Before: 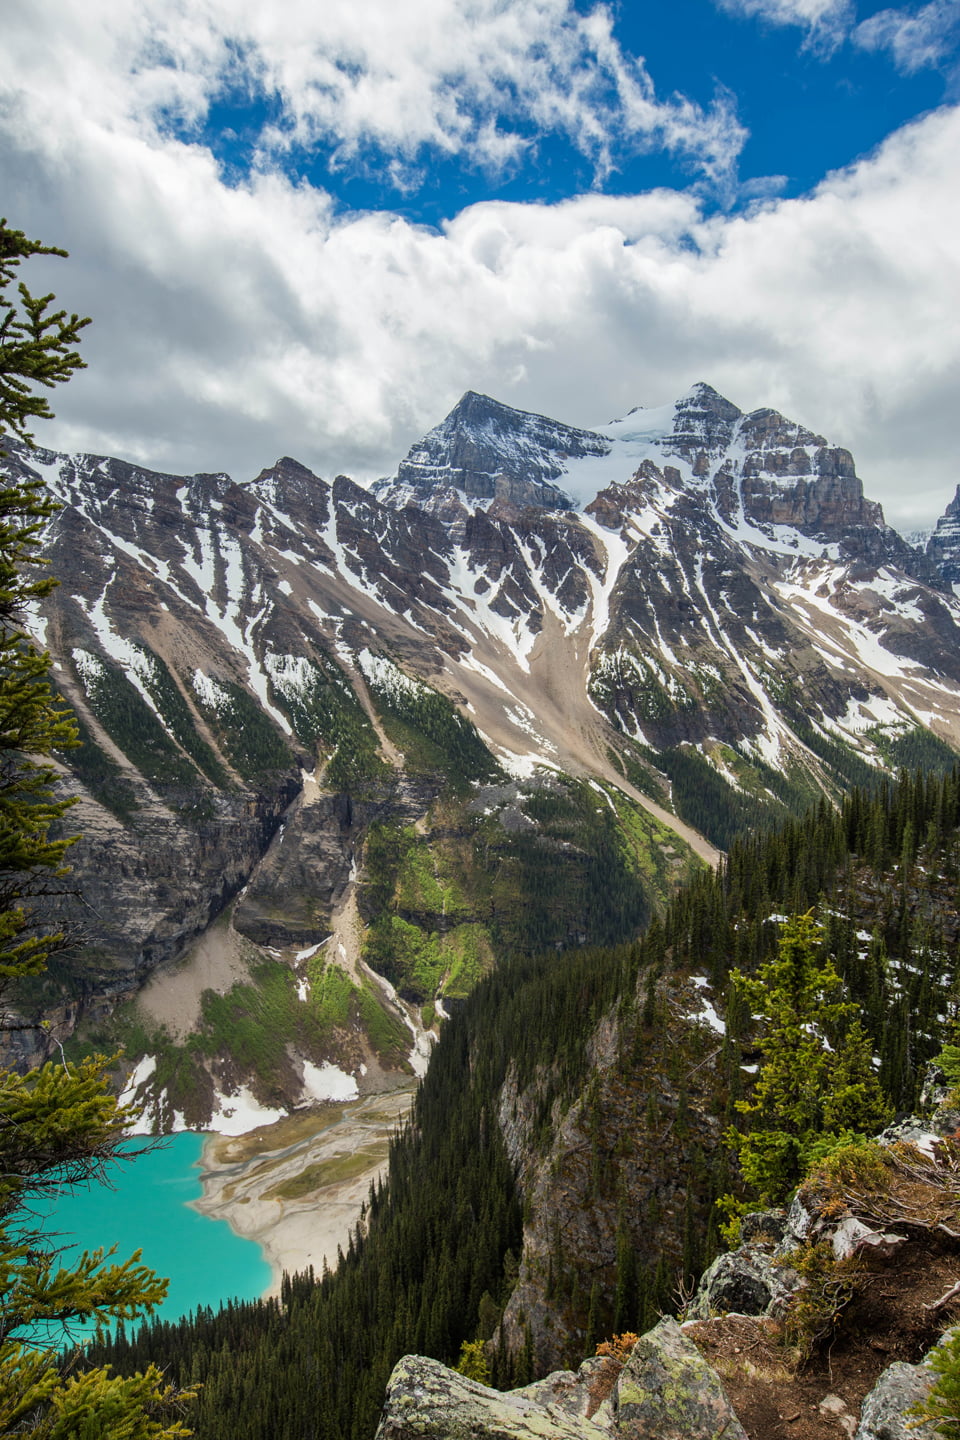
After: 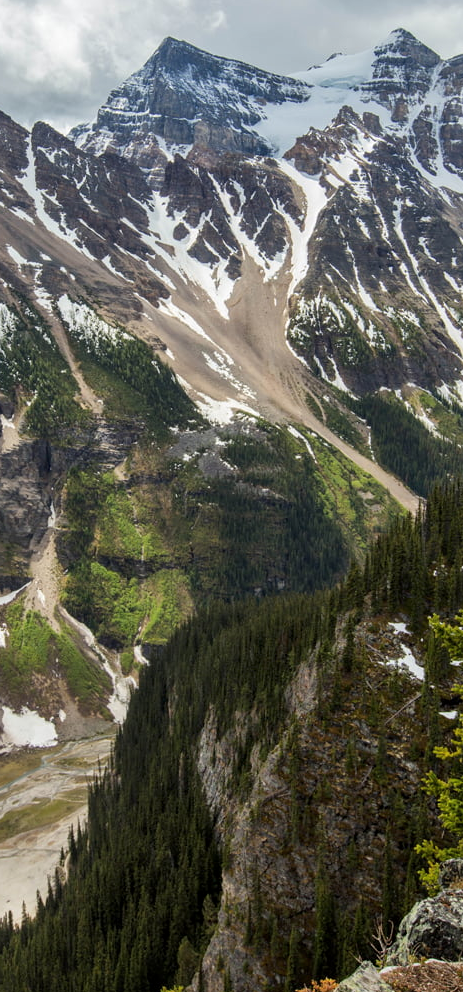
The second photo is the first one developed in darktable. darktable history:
local contrast: mode bilateral grid, contrast 19, coarseness 49, detail 120%, midtone range 0.2
crop: left 31.362%, top 24.6%, right 20.365%, bottom 6.497%
tone equalizer: on, module defaults
